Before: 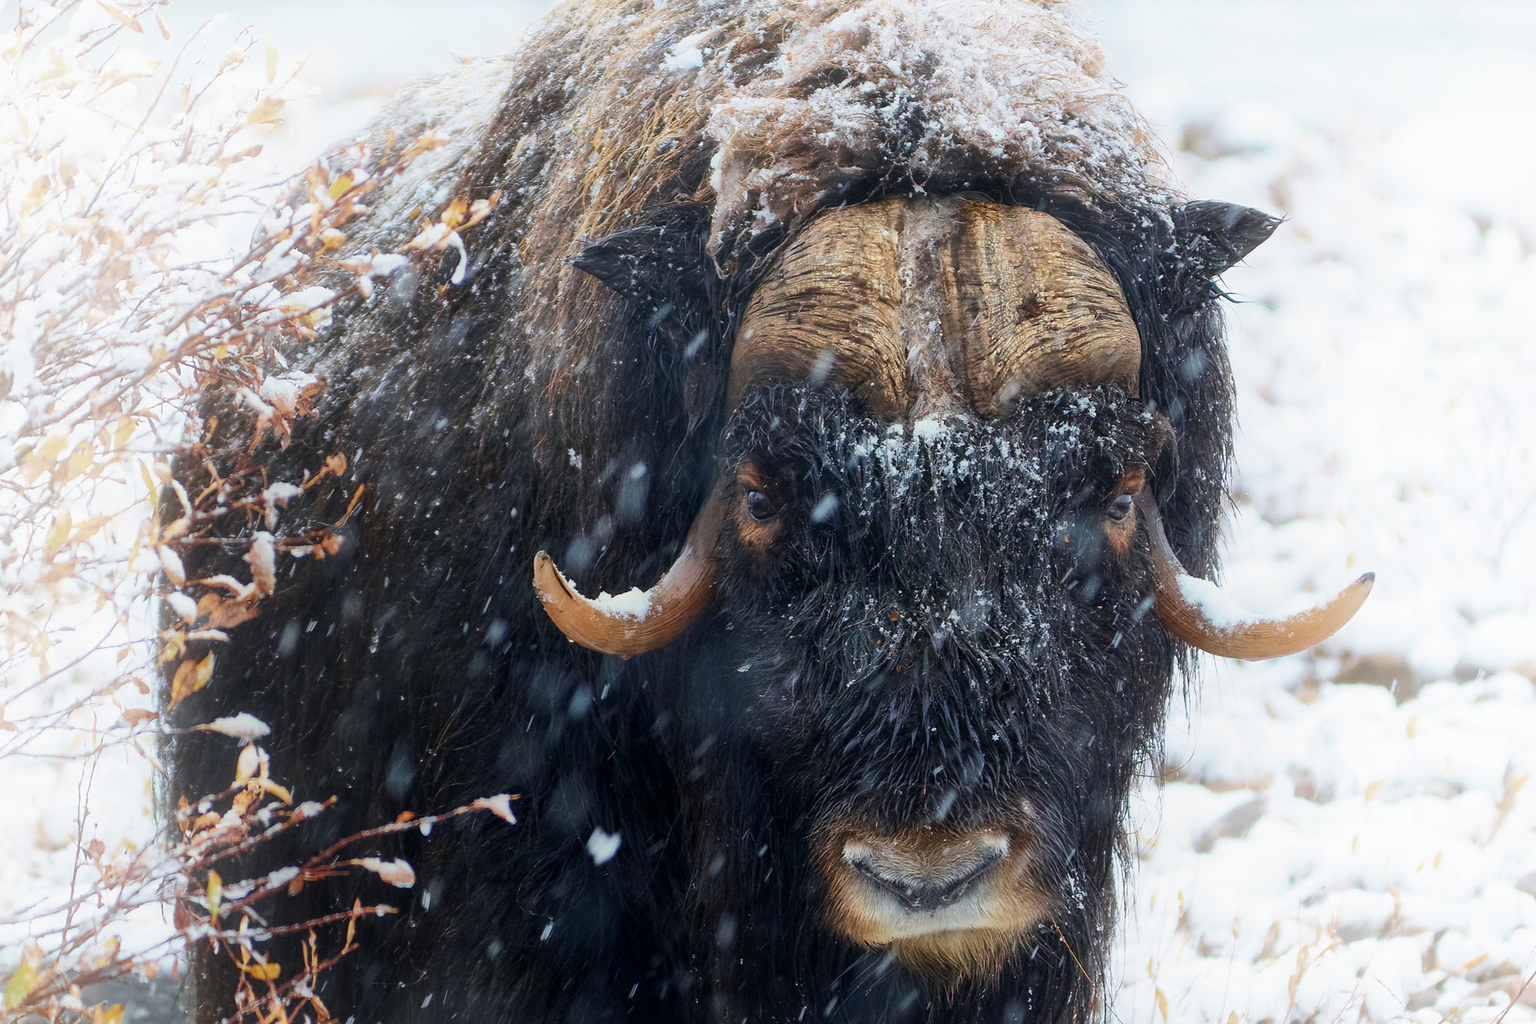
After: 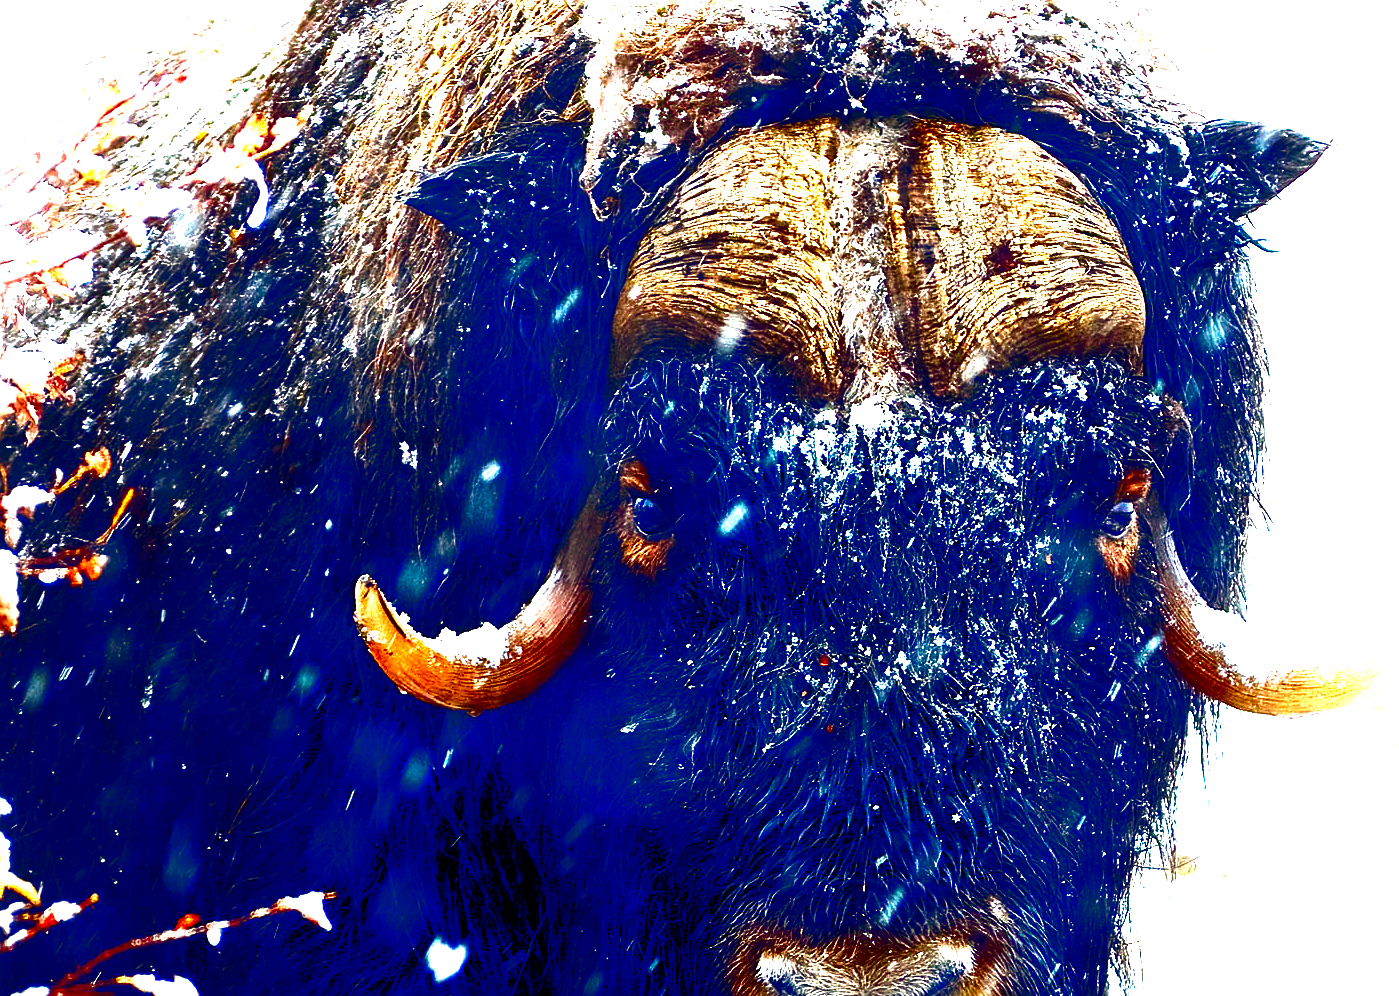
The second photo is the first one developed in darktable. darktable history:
exposure: black level correction 0, exposure 1.741 EV, compensate exposure bias true, compensate highlight preservation false
sharpen: on, module defaults
color balance rgb: shadows lift › luminance -28.76%, shadows lift › chroma 15%, shadows lift › hue 270°, power › chroma 1%, power › hue 255°, highlights gain › luminance 7.14%, highlights gain › chroma 2%, highlights gain › hue 90°, global offset › luminance -0.29%, global offset › hue 260°, perceptual saturation grading › global saturation 20%, perceptual saturation grading › highlights -13.92%, perceptual saturation grading › shadows 50%
contrast brightness saturation: brightness -1, saturation 1
crop and rotate: left 17.046%, top 10.659%, right 12.989%, bottom 14.553%
